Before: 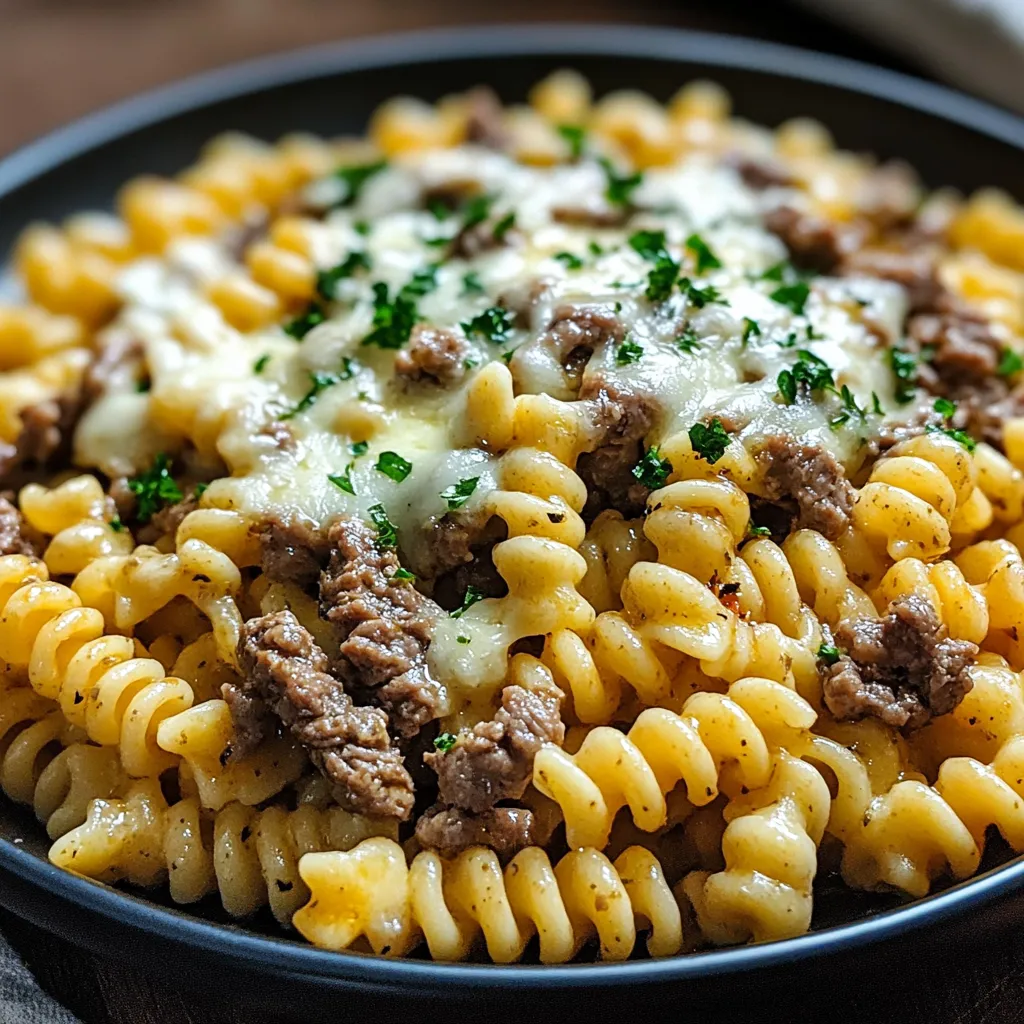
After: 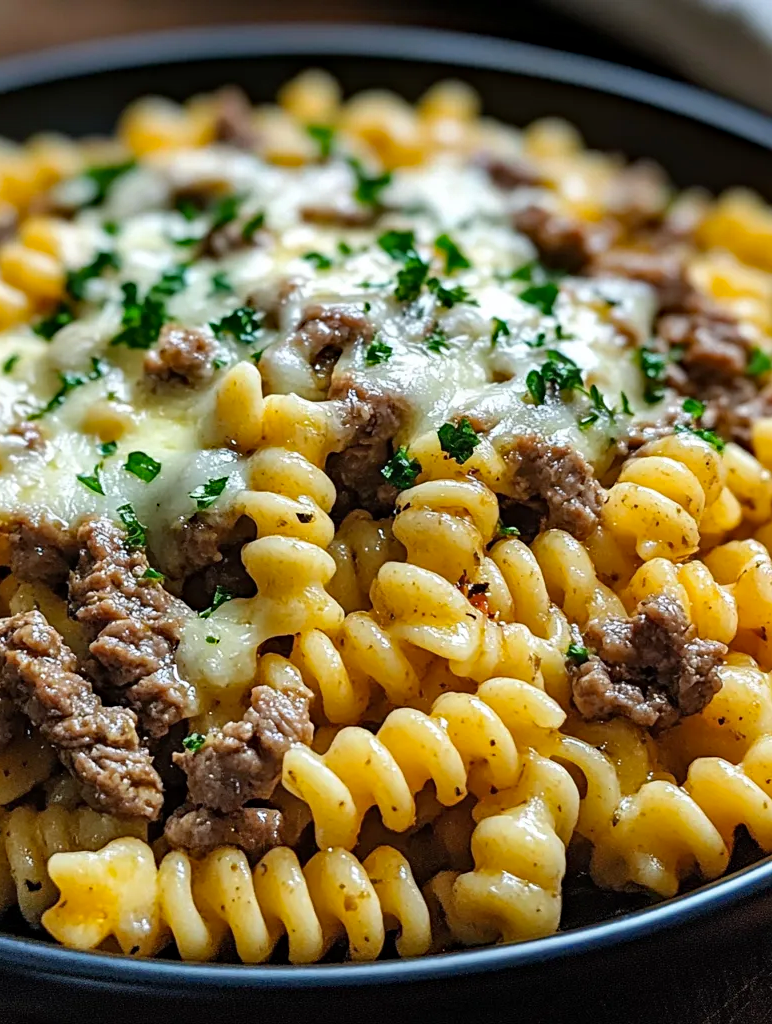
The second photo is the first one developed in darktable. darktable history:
haze removal: compatibility mode true, adaptive false
crop and rotate: left 24.594%
